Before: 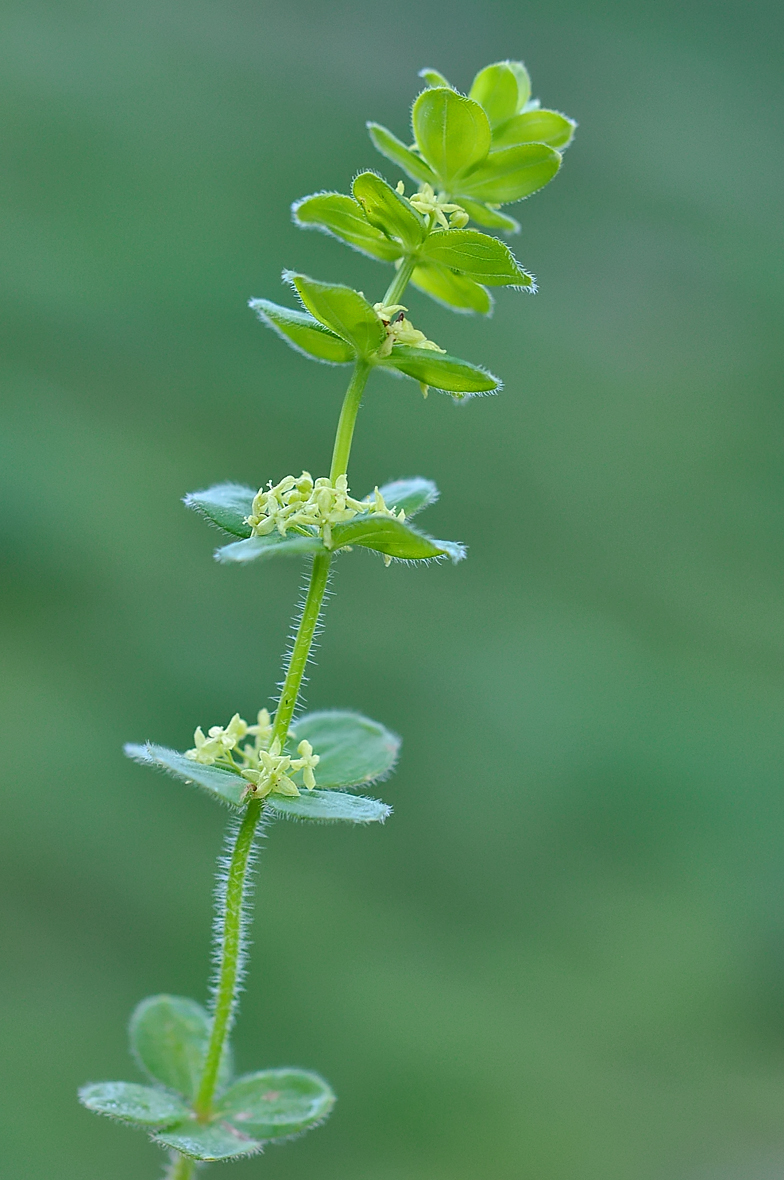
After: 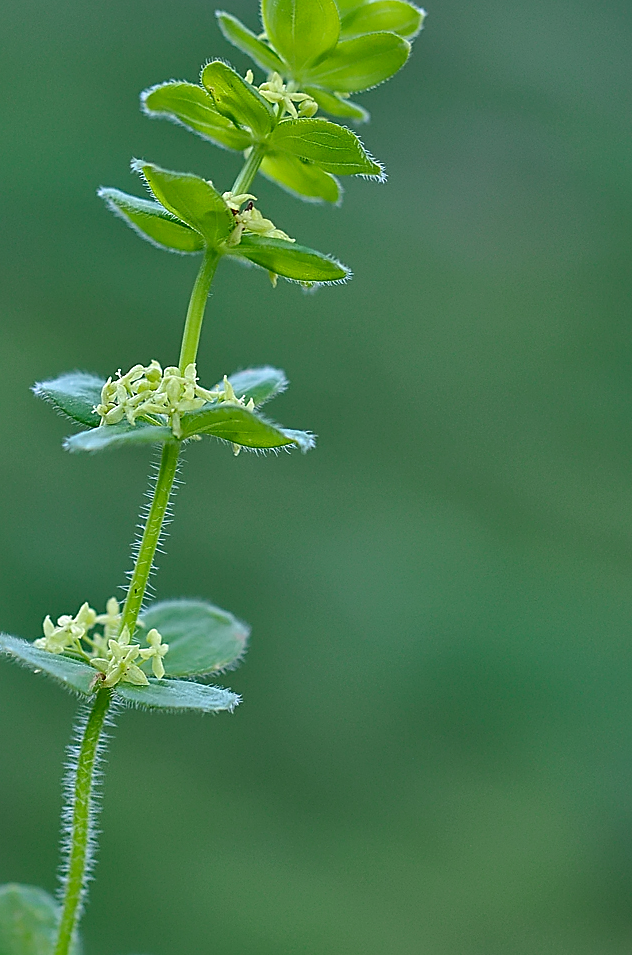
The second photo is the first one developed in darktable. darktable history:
crop: left 19.321%, top 9.483%, right 0%, bottom 9.562%
sharpen: on, module defaults
contrast brightness saturation: brightness -0.097
